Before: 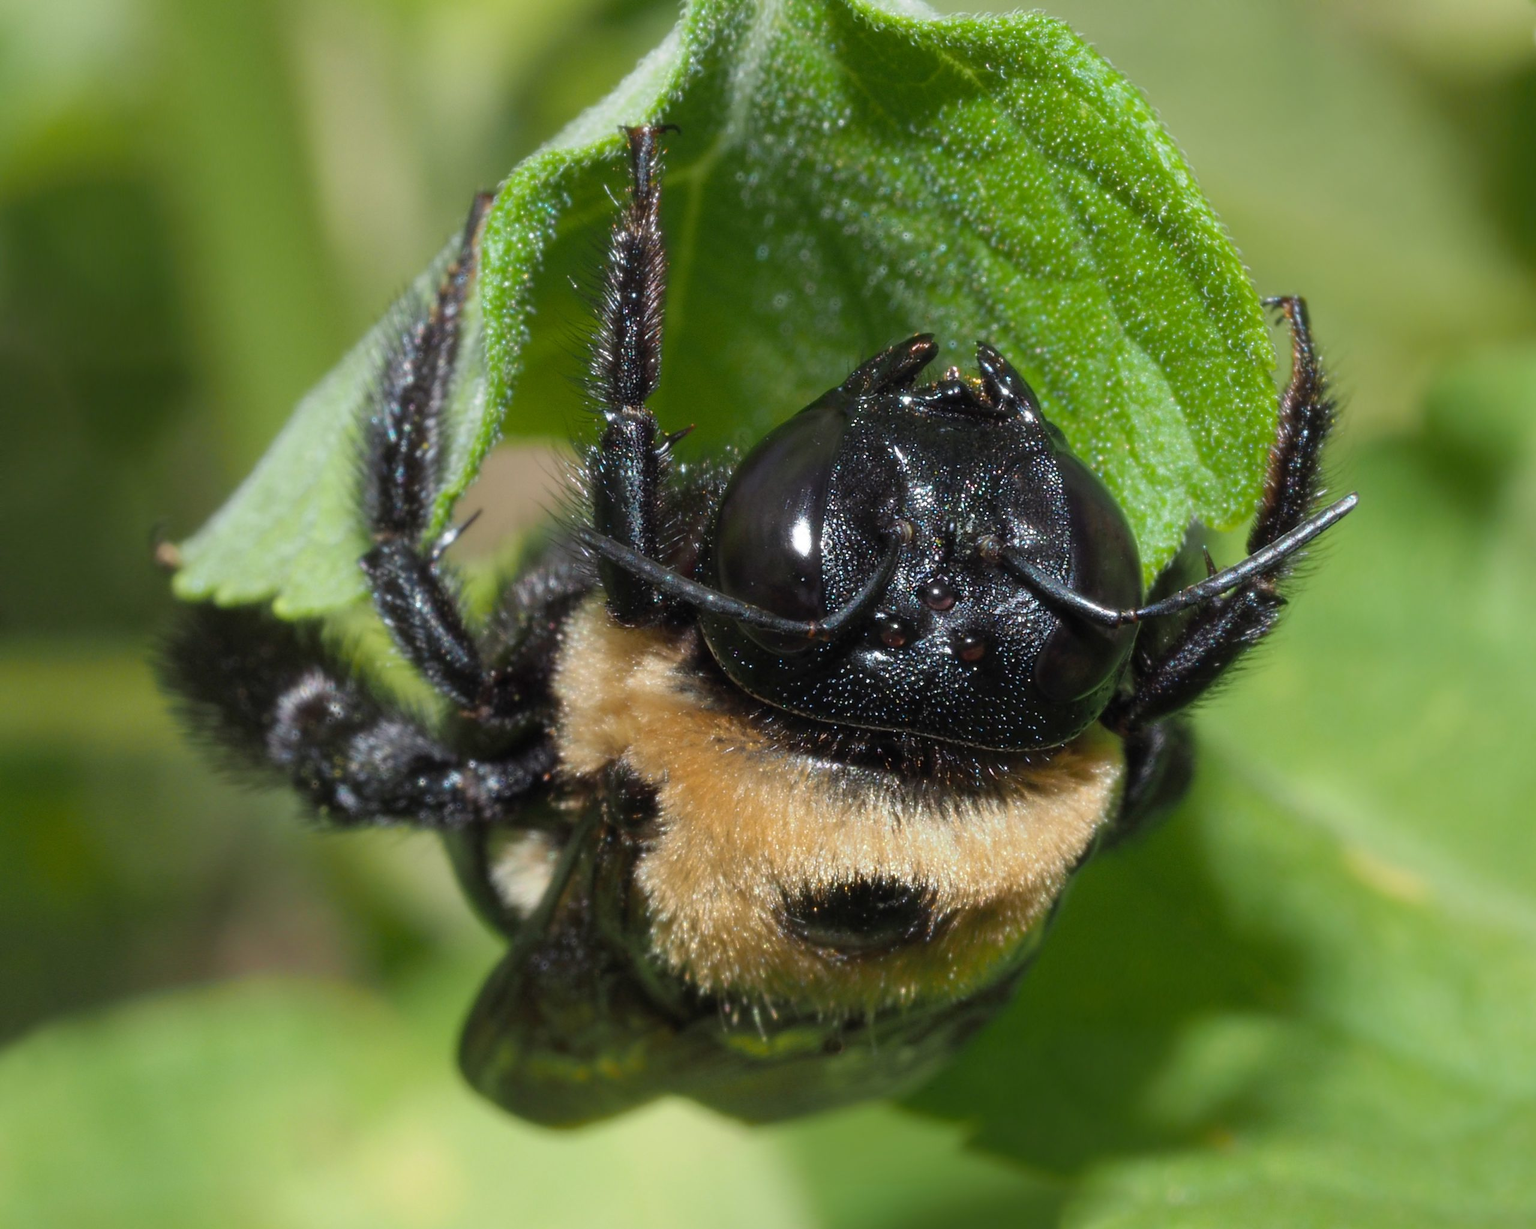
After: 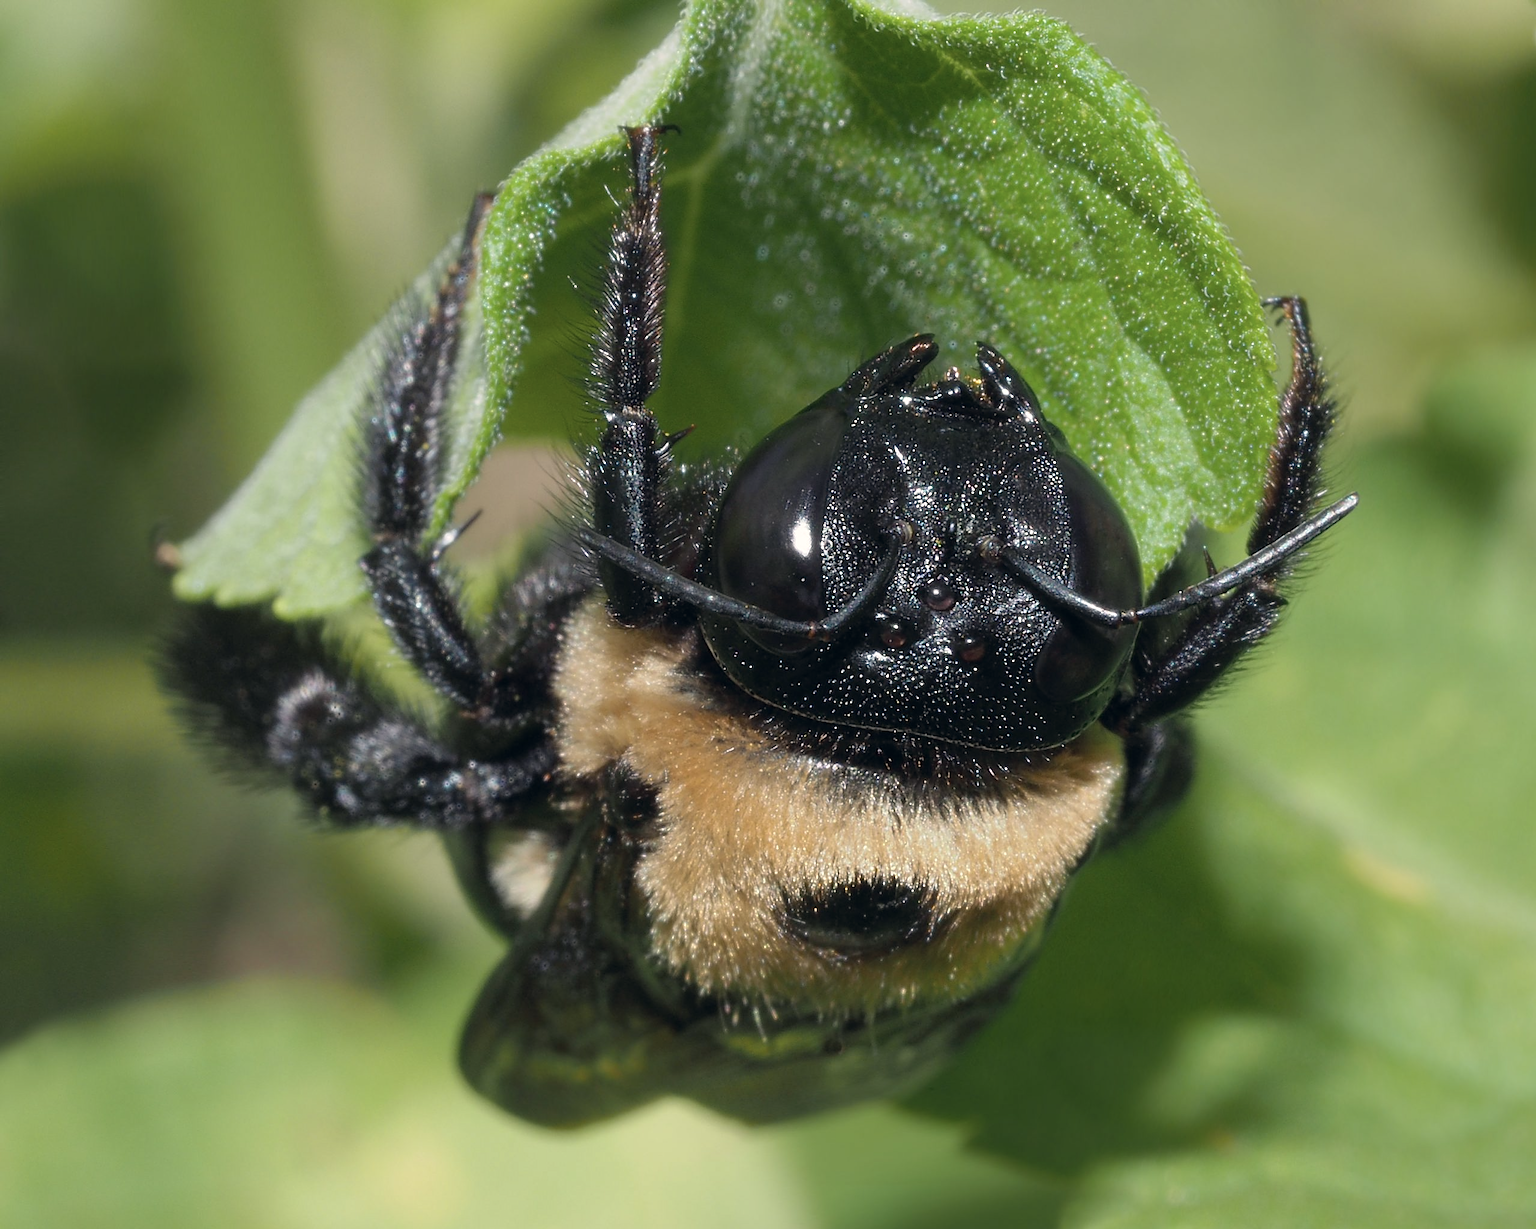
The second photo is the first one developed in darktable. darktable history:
sharpen: on, module defaults
color correction: highlights a* 2.75, highlights b* 5, shadows a* -2.04, shadows b* -4.84, saturation 0.8
